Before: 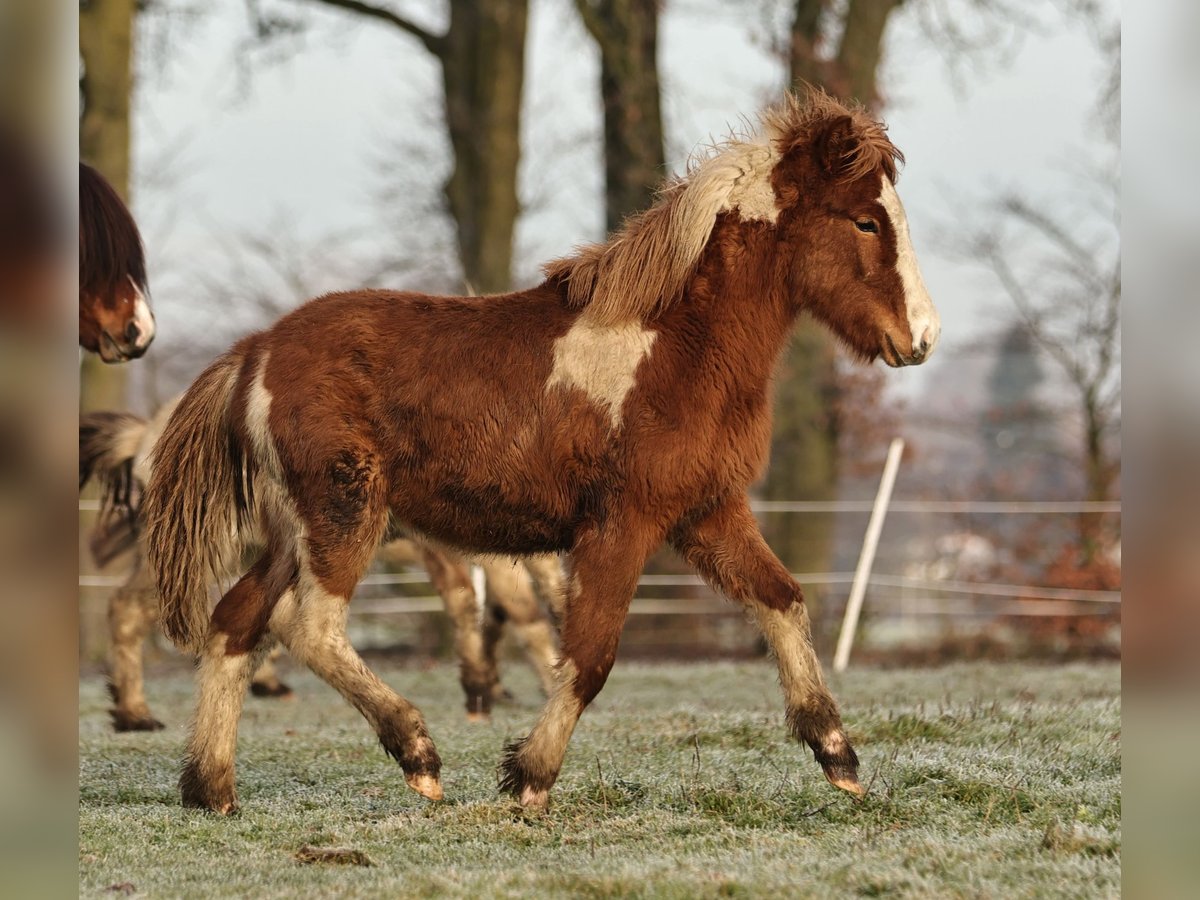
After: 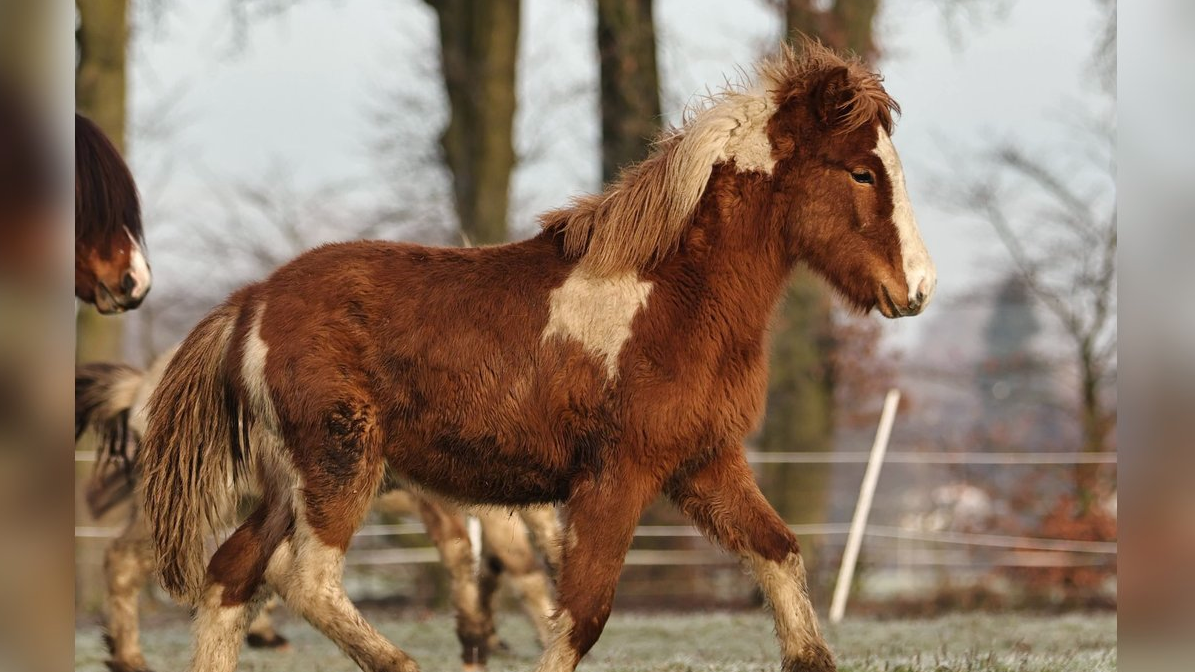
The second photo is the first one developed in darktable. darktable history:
crop: left 0.342%, top 5.497%, bottom 19.804%
color balance rgb: power › chroma 0.491%, power › hue 263.17°, perceptual saturation grading › global saturation -2.151%, perceptual saturation grading › highlights -6.976%, perceptual saturation grading › mid-tones 7.88%, perceptual saturation grading › shadows 2.813%, global vibrance 20%
